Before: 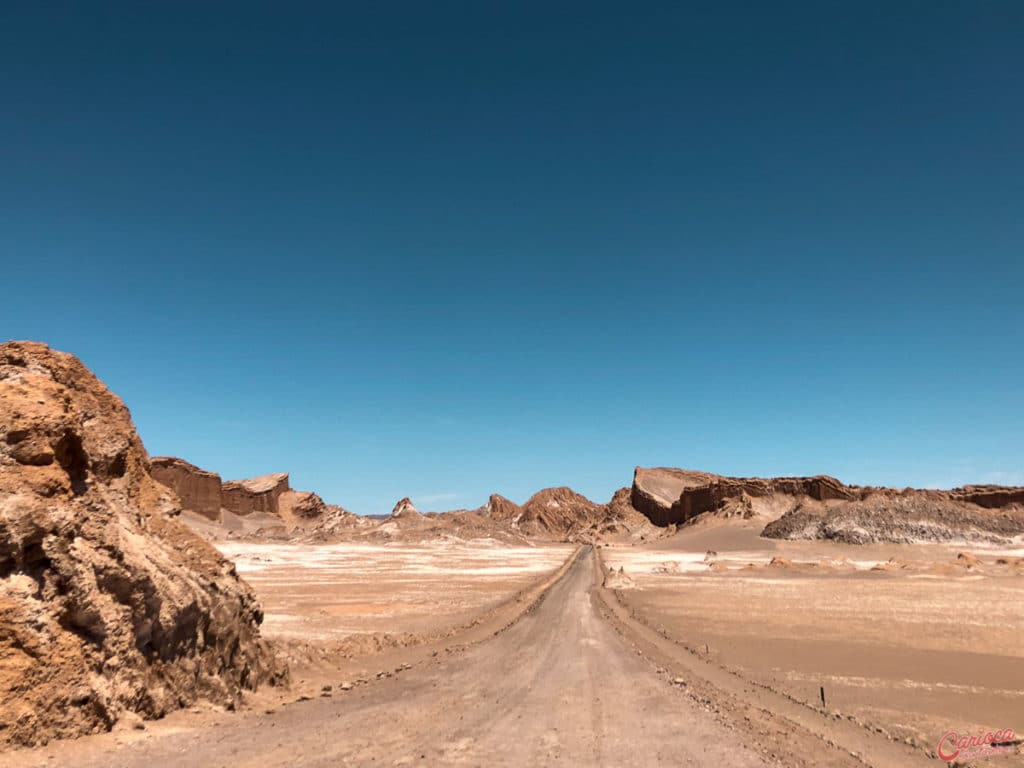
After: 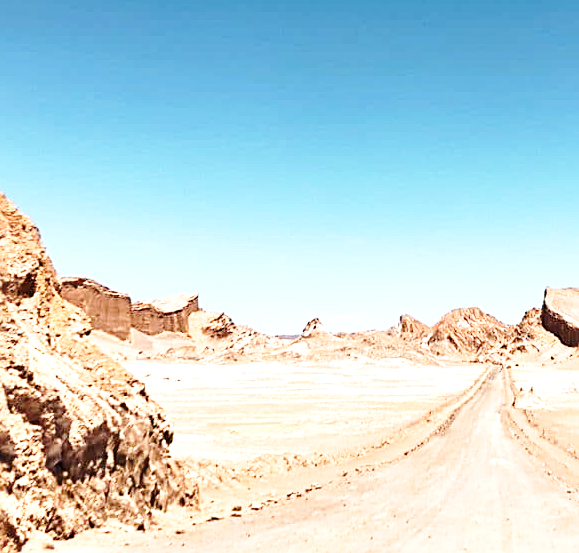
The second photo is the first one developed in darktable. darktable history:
base curve: curves: ch0 [(0, 0) (0.028, 0.03) (0.121, 0.232) (0.46, 0.748) (0.859, 0.968) (1, 1)], preserve colors none
sharpen: radius 2.539, amount 0.649
crop: left 8.796%, top 23.562%, right 34.634%, bottom 4.314%
exposure: black level correction 0, exposure 1.001 EV, compensate highlight preservation false
contrast brightness saturation: saturation -0.054
